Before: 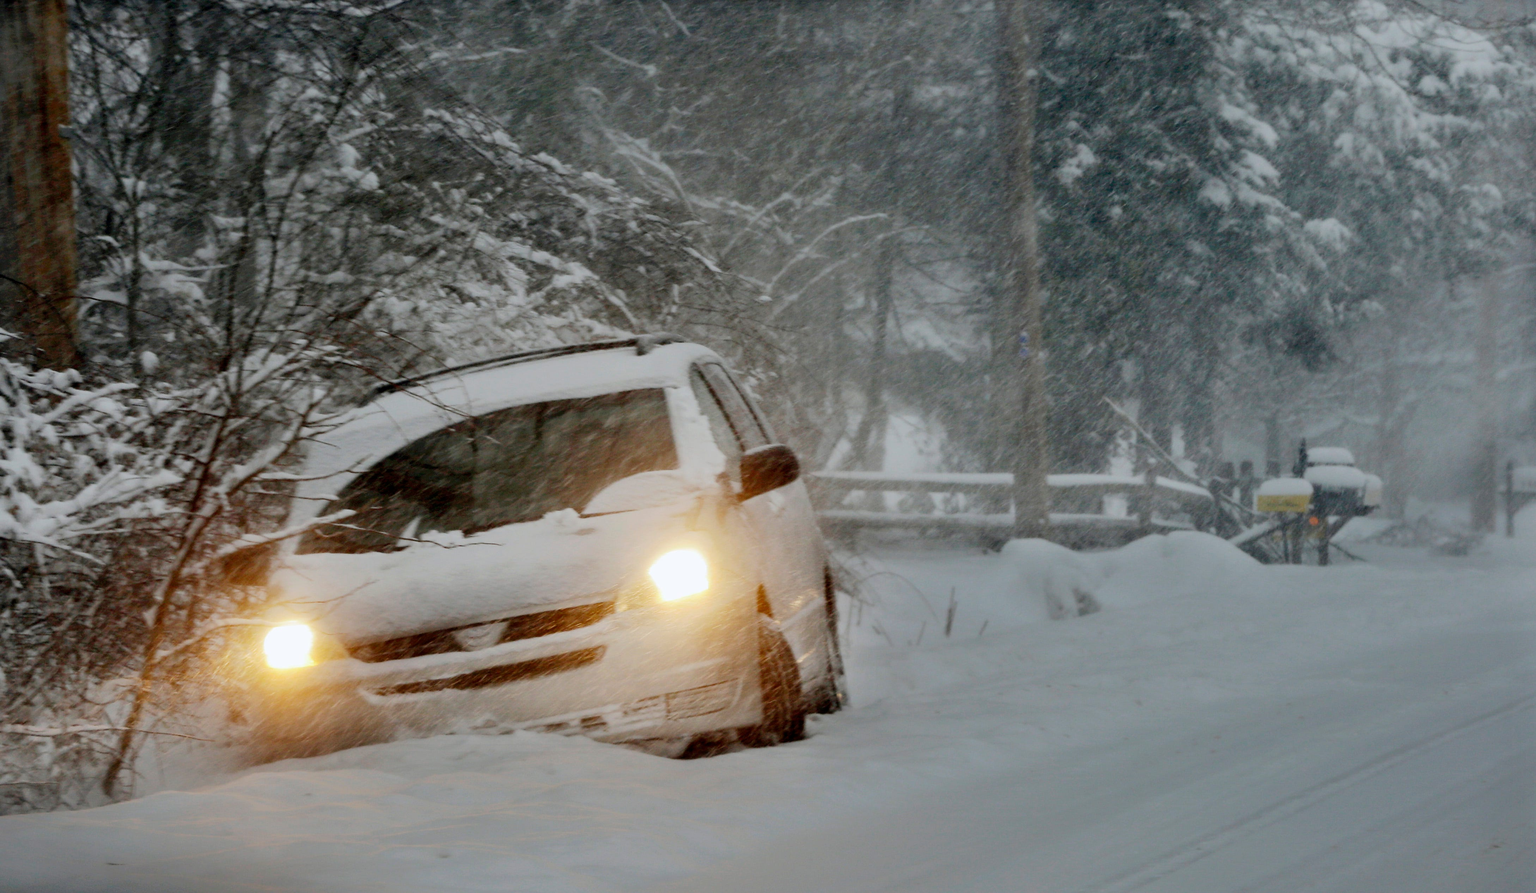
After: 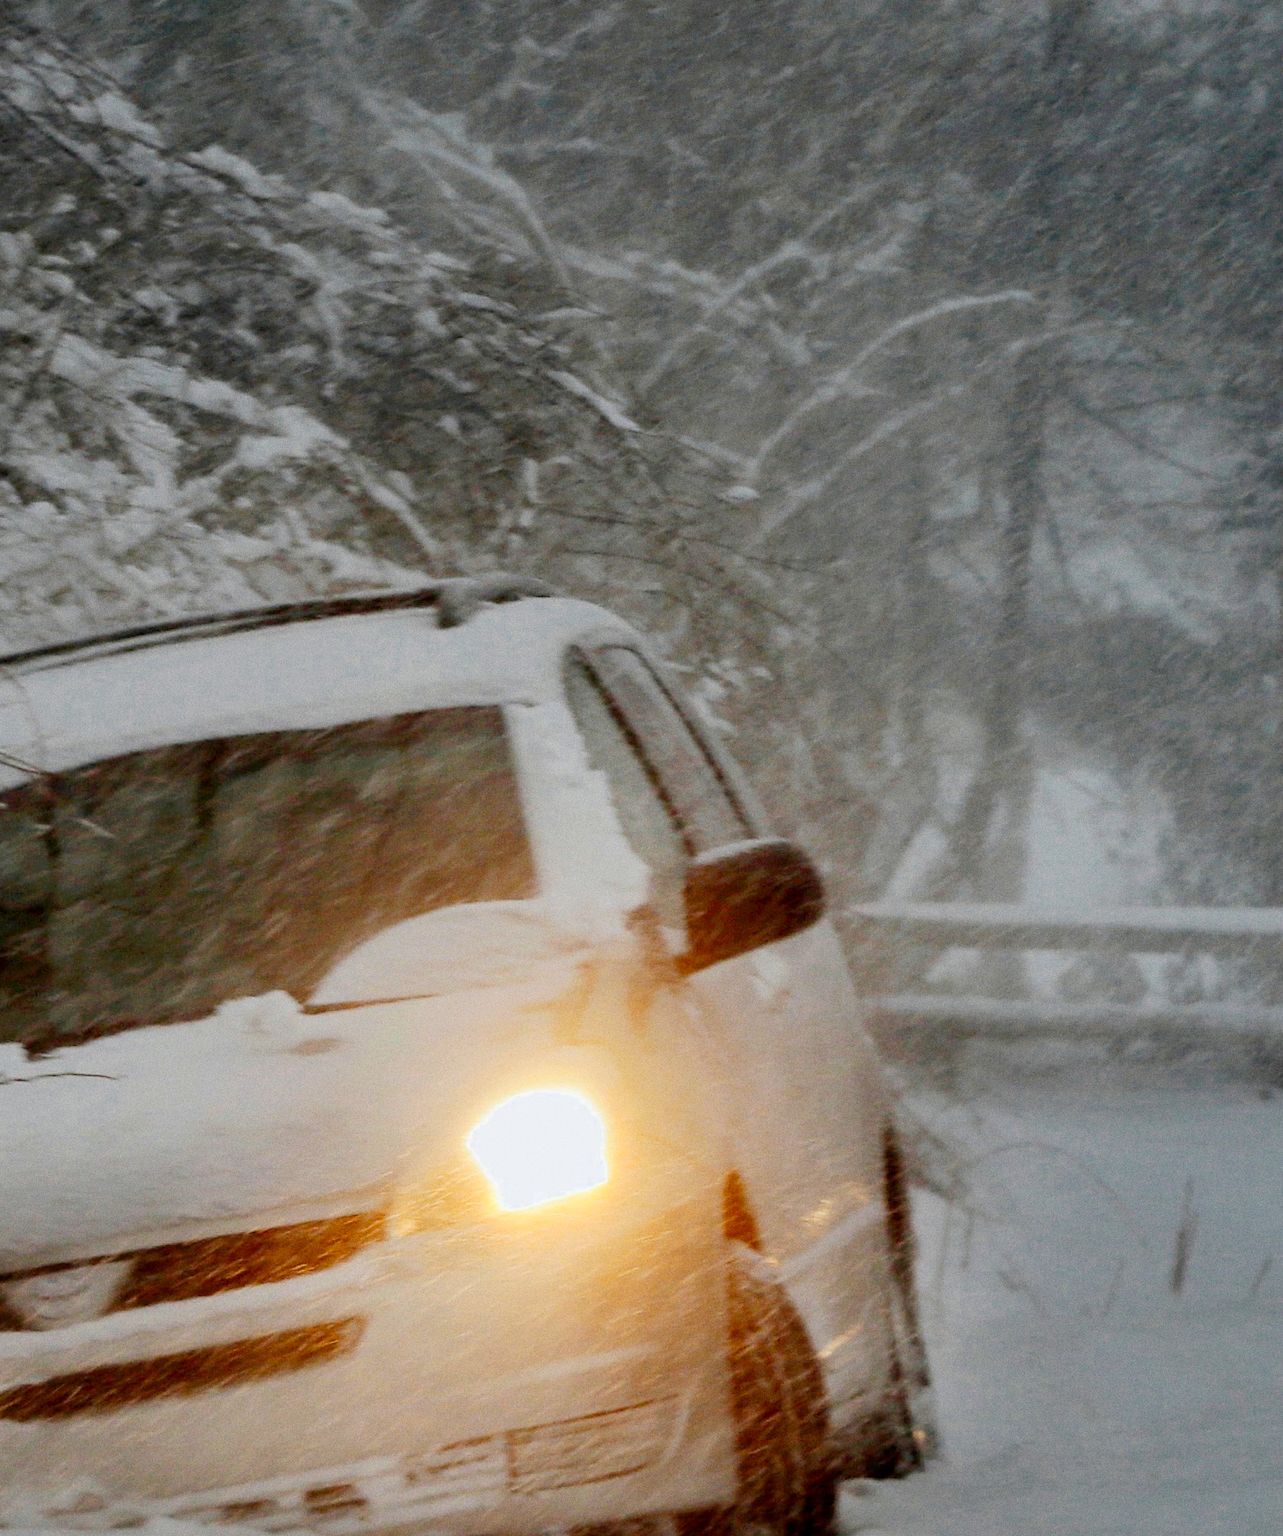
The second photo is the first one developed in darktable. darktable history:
grain: coarseness 0.09 ISO
crop and rotate: left 29.476%, top 10.214%, right 35.32%, bottom 17.333%
color zones: curves: ch0 [(0, 0.499) (0.143, 0.5) (0.286, 0.5) (0.429, 0.476) (0.571, 0.284) (0.714, 0.243) (0.857, 0.449) (1, 0.499)]; ch1 [(0, 0.532) (0.143, 0.645) (0.286, 0.696) (0.429, 0.211) (0.571, 0.504) (0.714, 0.493) (0.857, 0.495) (1, 0.532)]; ch2 [(0, 0.5) (0.143, 0.5) (0.286, 0.427) (0.429, 0.324) (0.571, 0.5) (0.714, 0.5) (0.857, 0.5) (1, 0.5)]
